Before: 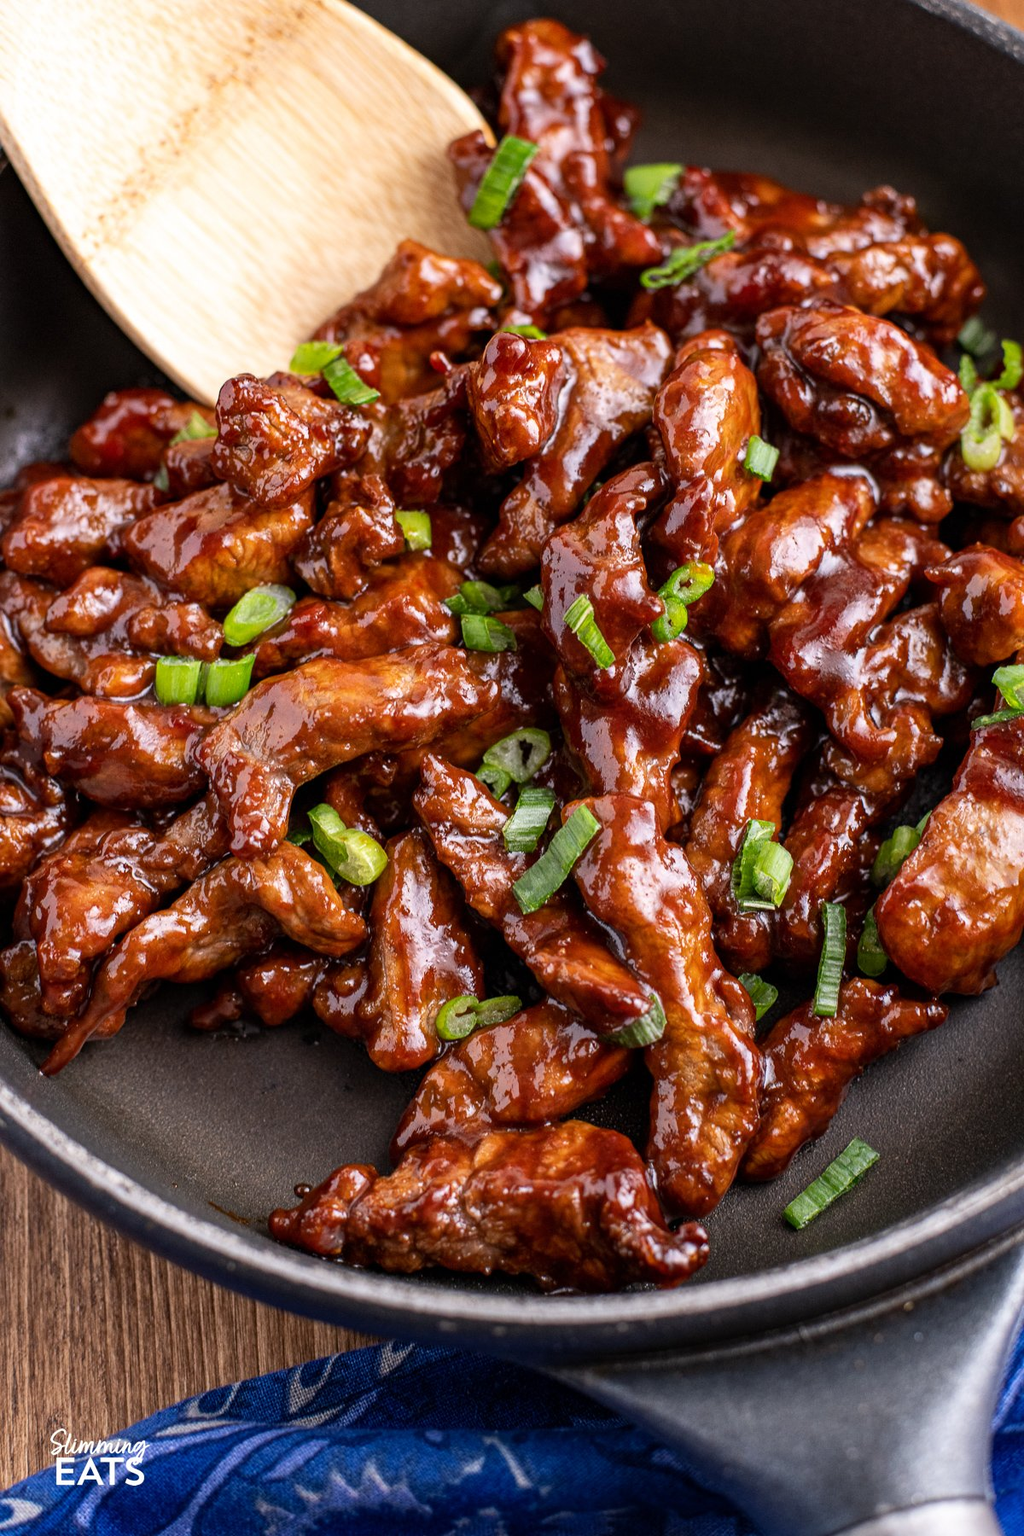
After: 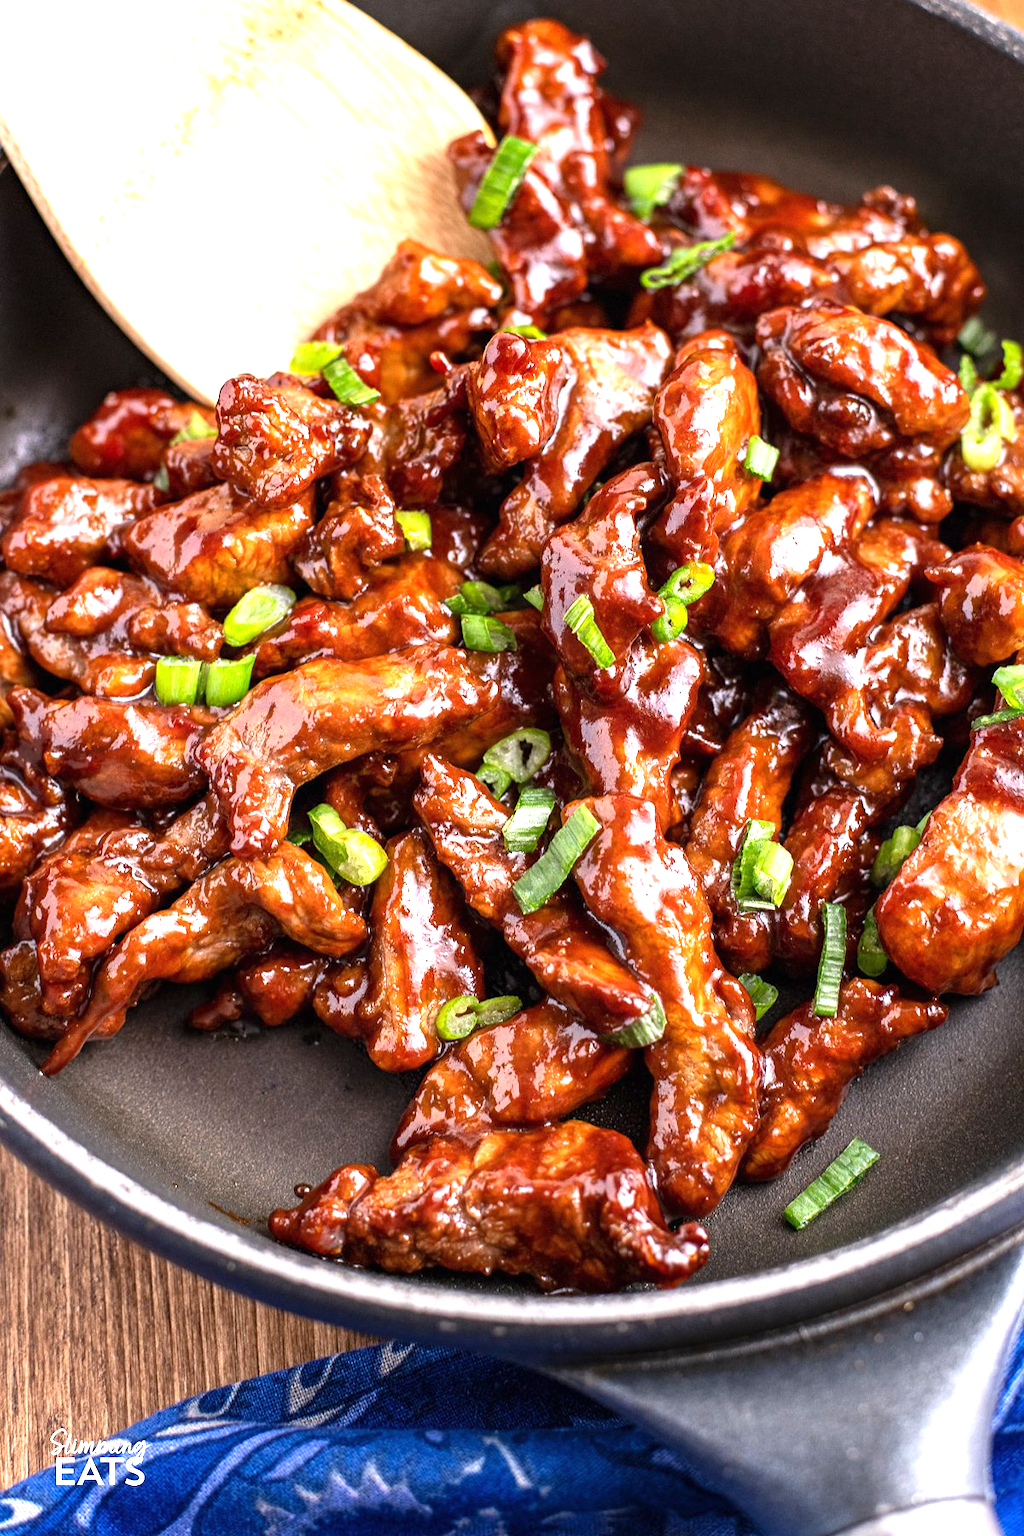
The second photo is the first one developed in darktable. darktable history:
tone equalizer: mask exposure compensation -0.485 EV
exposure: black level correction 0, exposure 1.1 EV, compensate exposure bias true, compensate highlight preservation false
